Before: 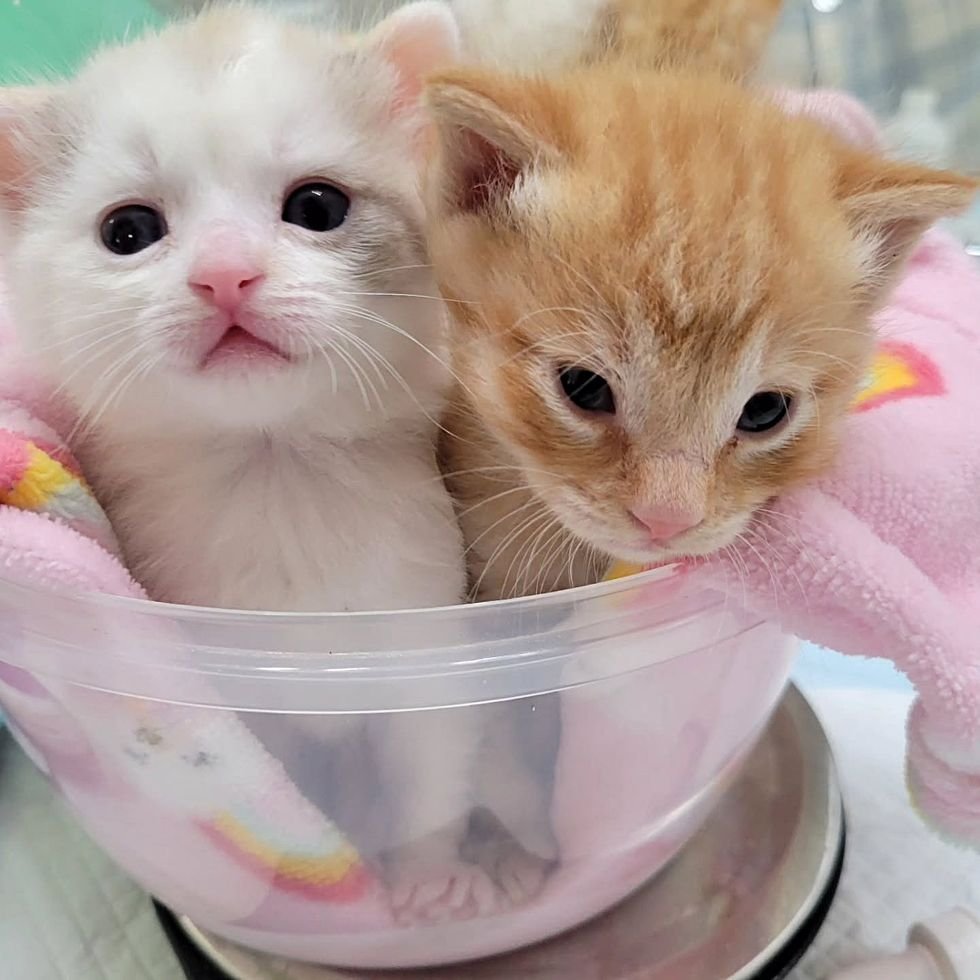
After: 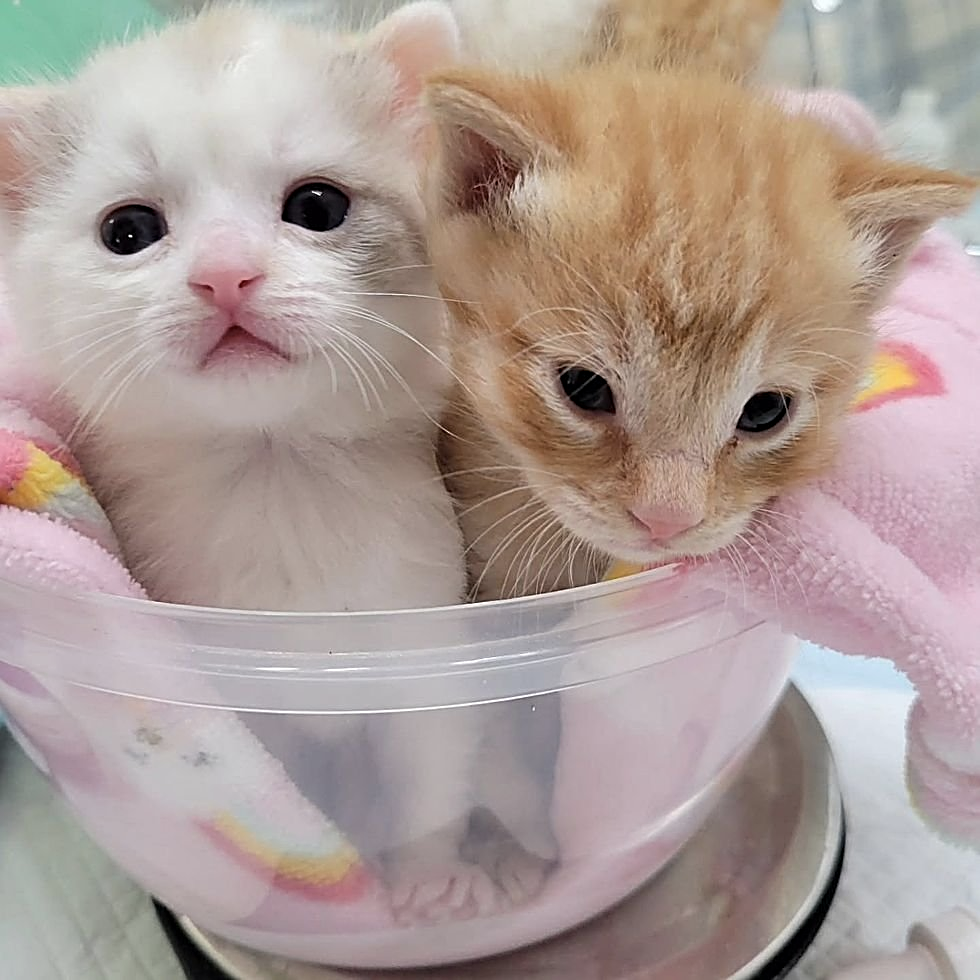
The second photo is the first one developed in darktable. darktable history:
sharpen: on, module defaults
color contrast: green-magenta contrast 0.84, blue-yellow contrast 0.86
white balance: emerald 1
